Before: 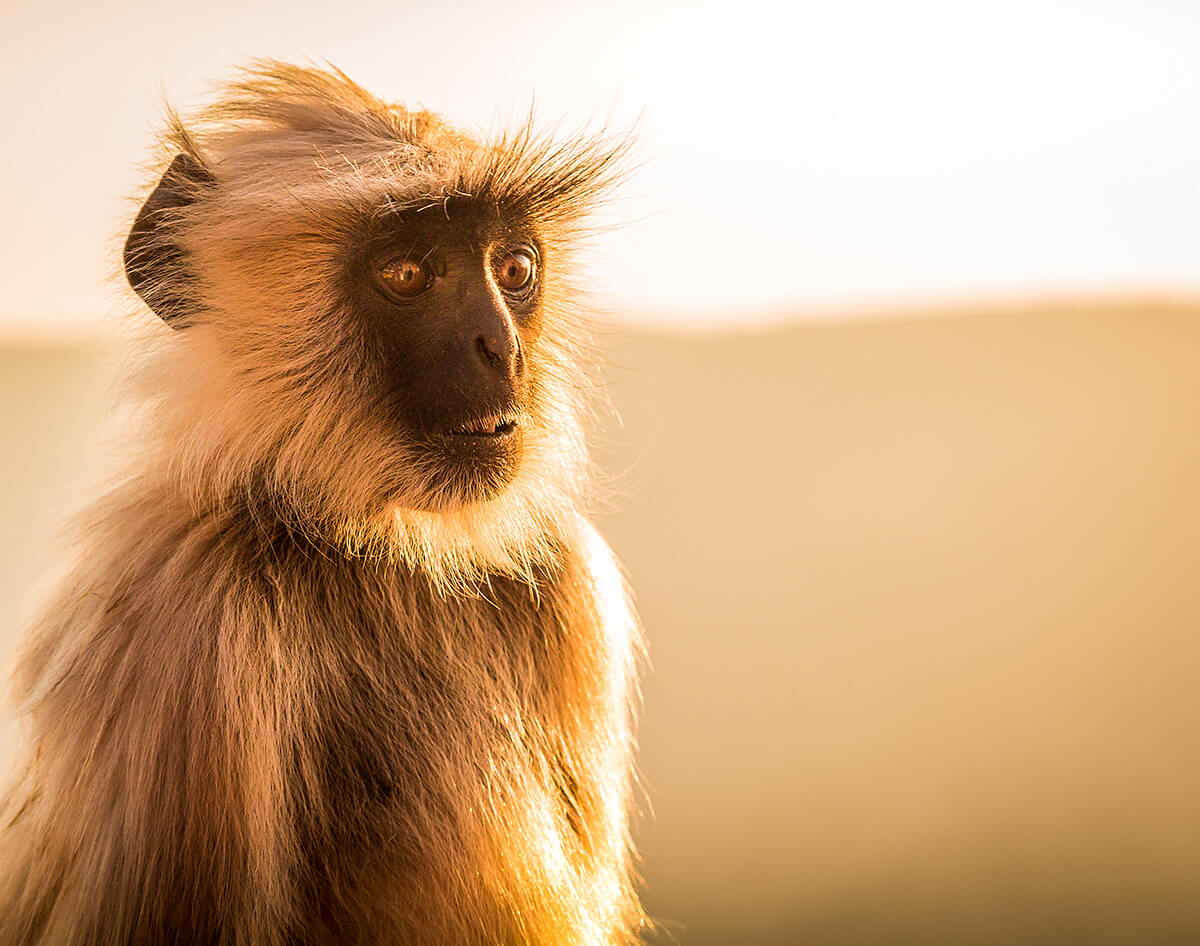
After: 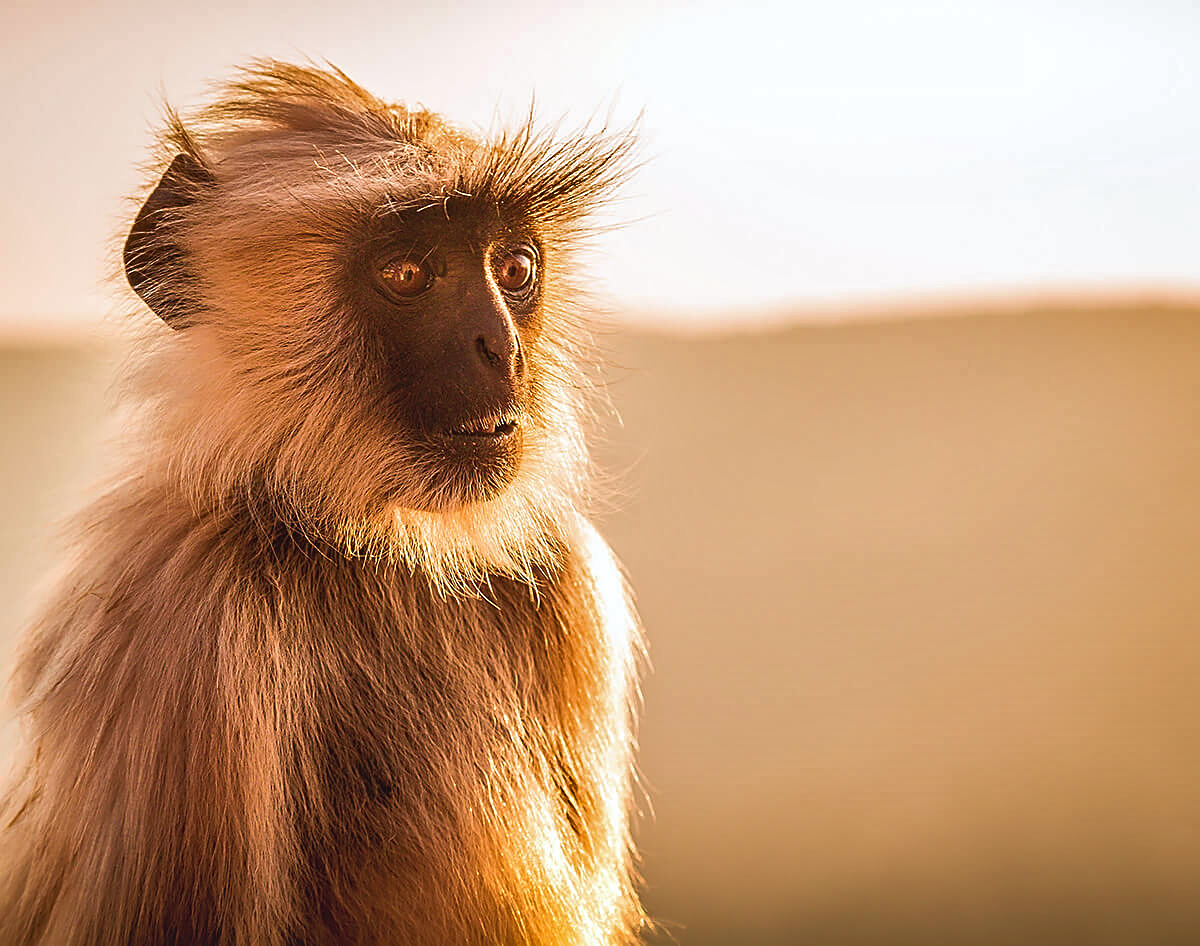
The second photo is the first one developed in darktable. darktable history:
shadows and highlights: soften with gaussian
sharpen: on, module defaults
tone curve: curves: ch0 [(0.001, 0.042) (0.128, 0.16) (0.452, 0.42) (0.603, 0.566) (0.754, 0.733) (1, 1)]; ch1 [(0, 0) (0.325, 0.327) (0.412, 0.441) (0.473, 0.466) (0.5, 0.499) (0.549, 0.558) (0.617, 0.625) (0.713, 0.7) (1, 1)]; ch2 [(0, 0) (0.386, 0.397) (0.445, 0.47) (0.505, 0.498) (0.529, 0.524) (0.574, 0.569) (0.652, 0.641) (1, 1)], color space Lab, independent channels, preserve colors none
